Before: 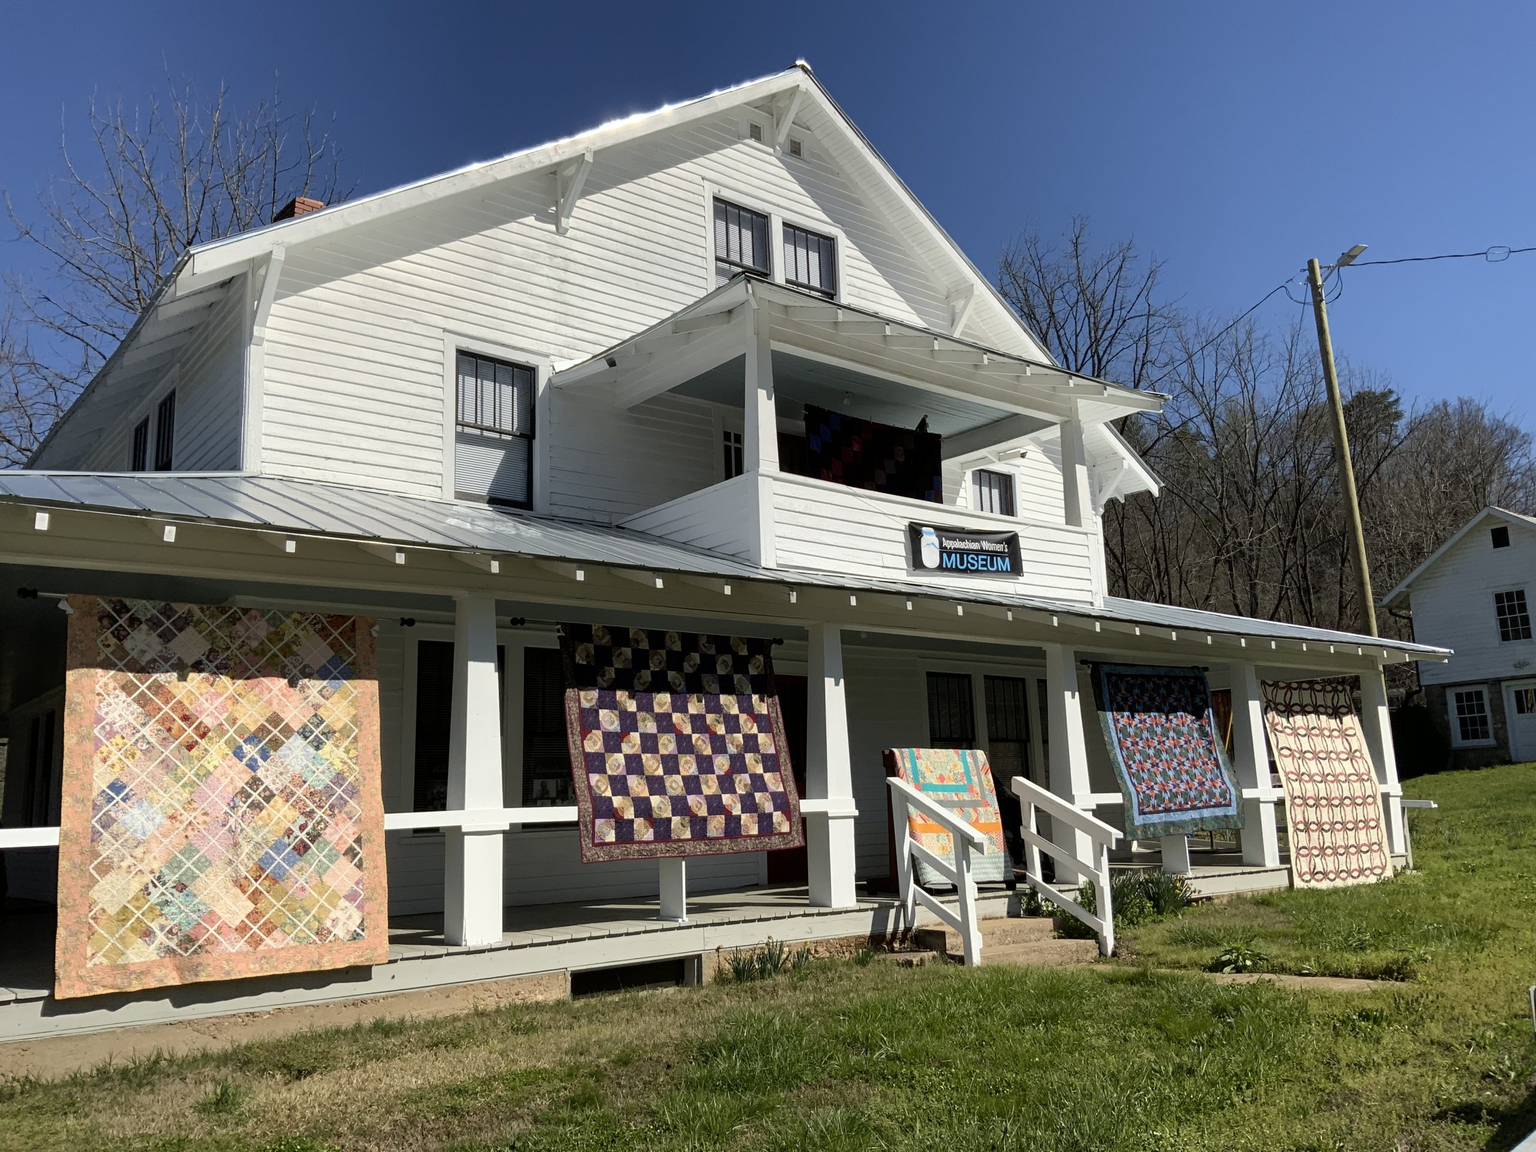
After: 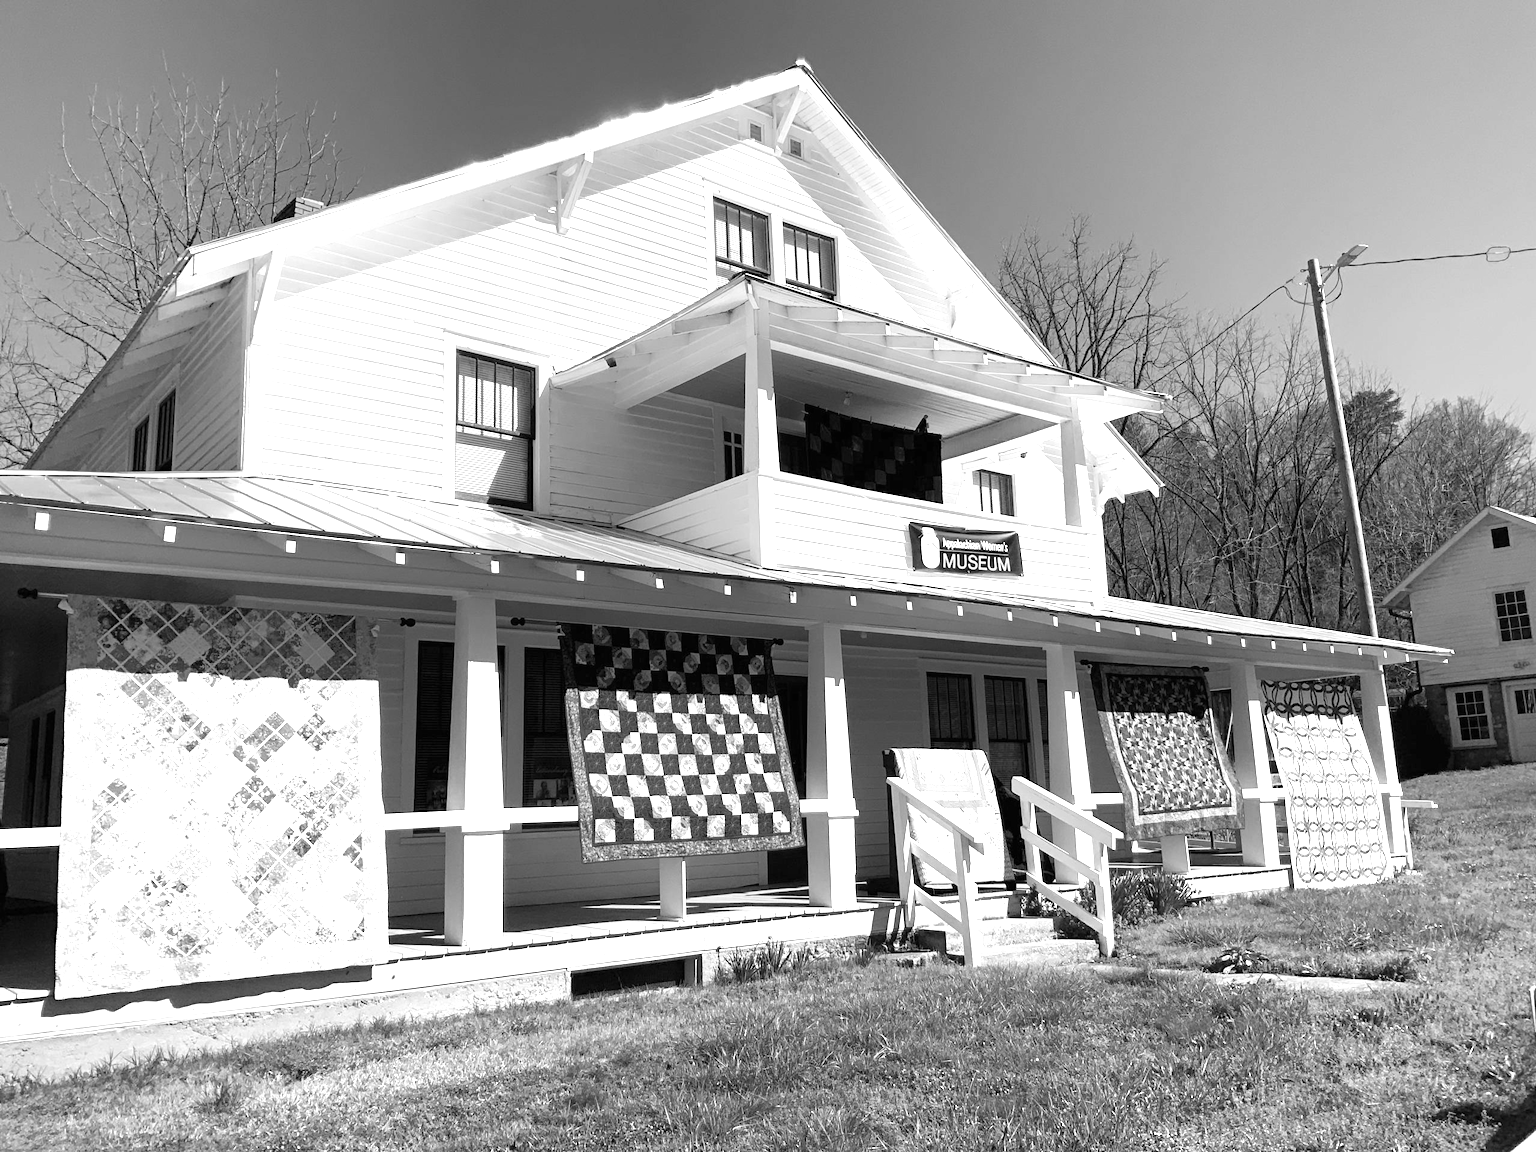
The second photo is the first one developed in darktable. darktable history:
monochrome: a 32, b 64, size 2.3
exposure: black level correction 0, exposure 1.388 EV, compensate exposure bias true, compensate highlight preservation false
